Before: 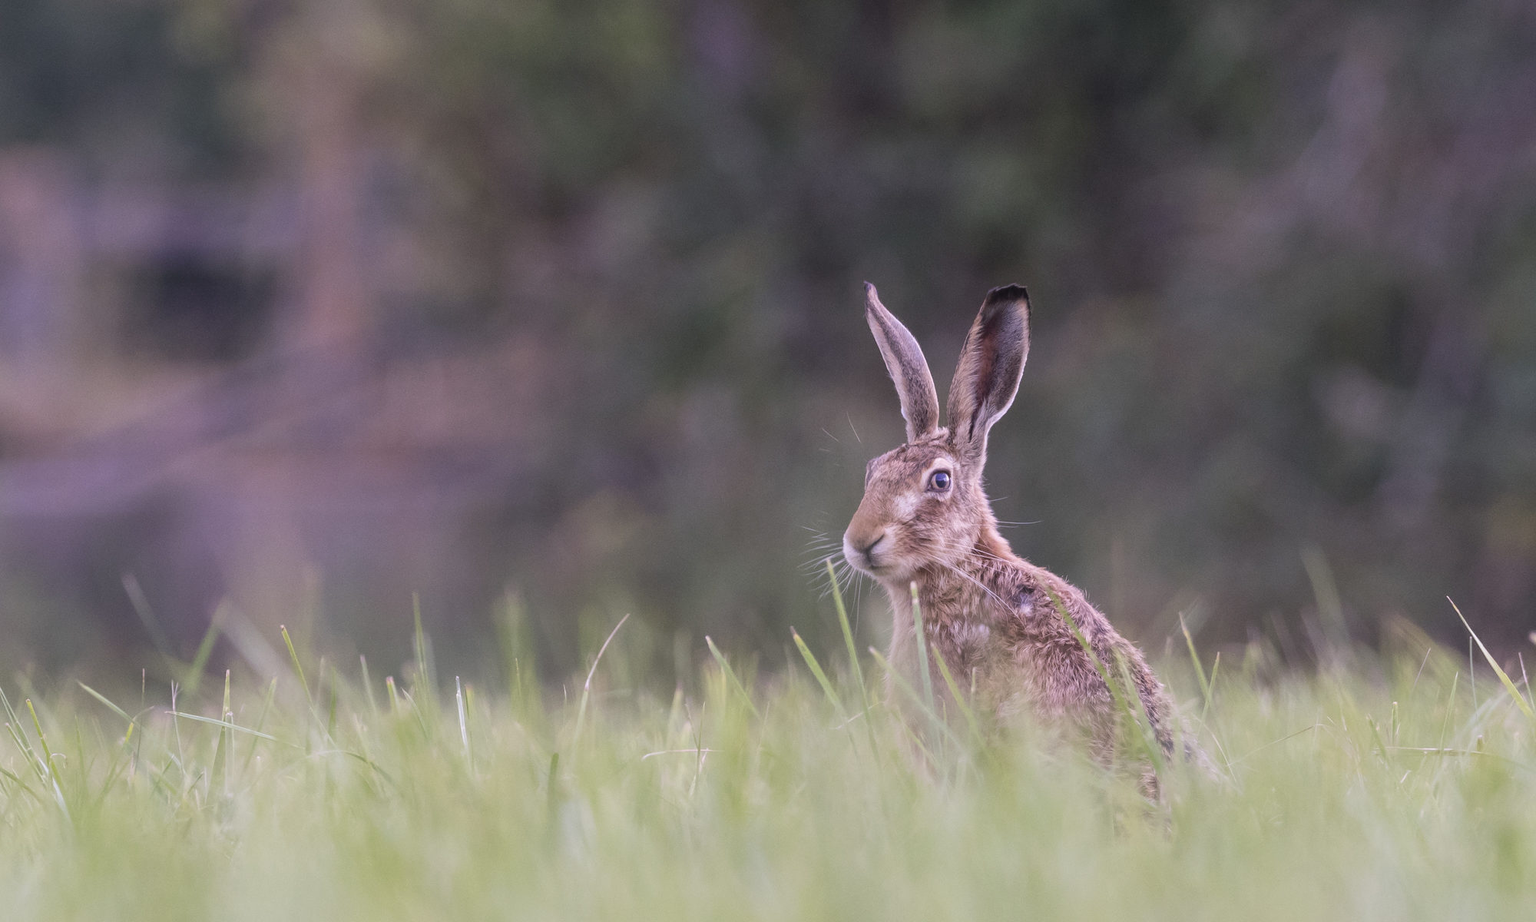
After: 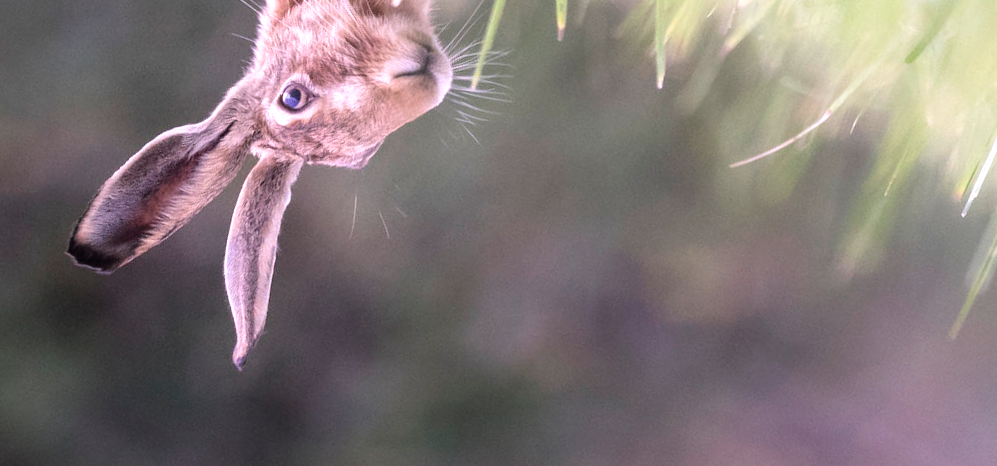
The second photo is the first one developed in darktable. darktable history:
crop and rotate: angle 147.94°, left 9.217%, top 15.594%, right 4.417%, bottom 17.025%
tone equalizer: -8 EV -0.754 EV, -7 EV -0.738 EV, -6 EV -0.626 EV, -5 EV -0.391 EV, -3 EV 0.384 EV, -2 EV 0.6 EV, -1 EV 0.682 EV, +0 EV 0.767 EV, mask exposure compensation -0.493 EV
